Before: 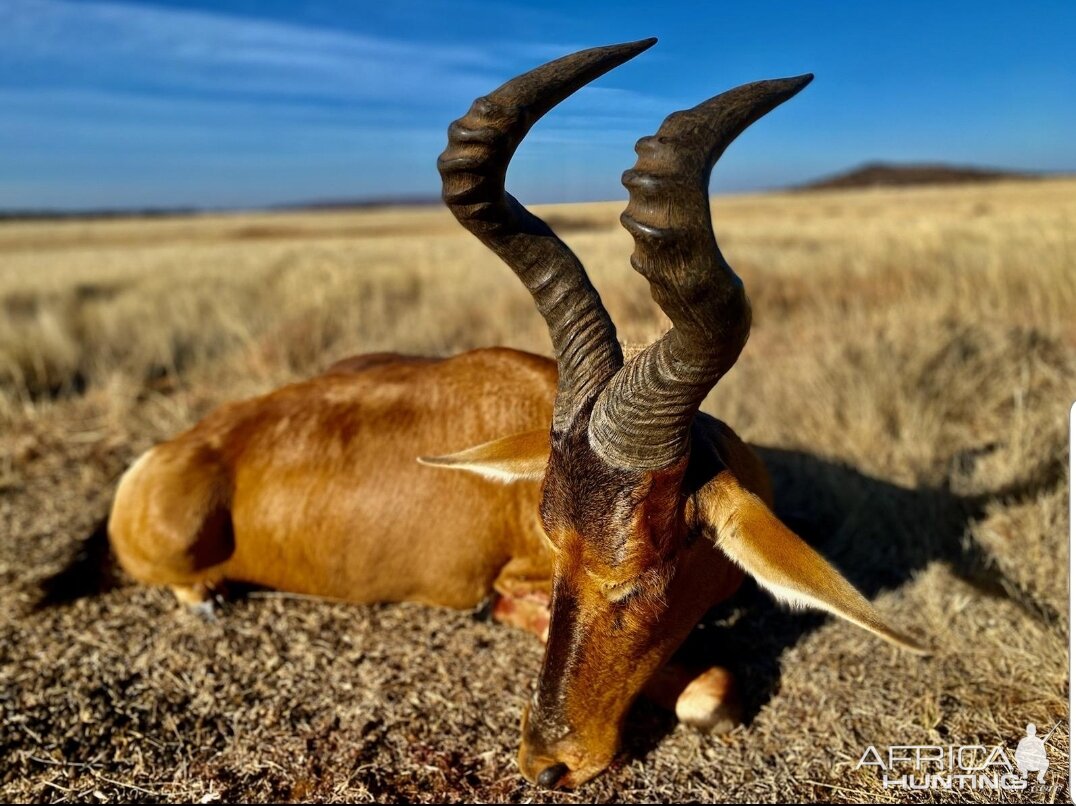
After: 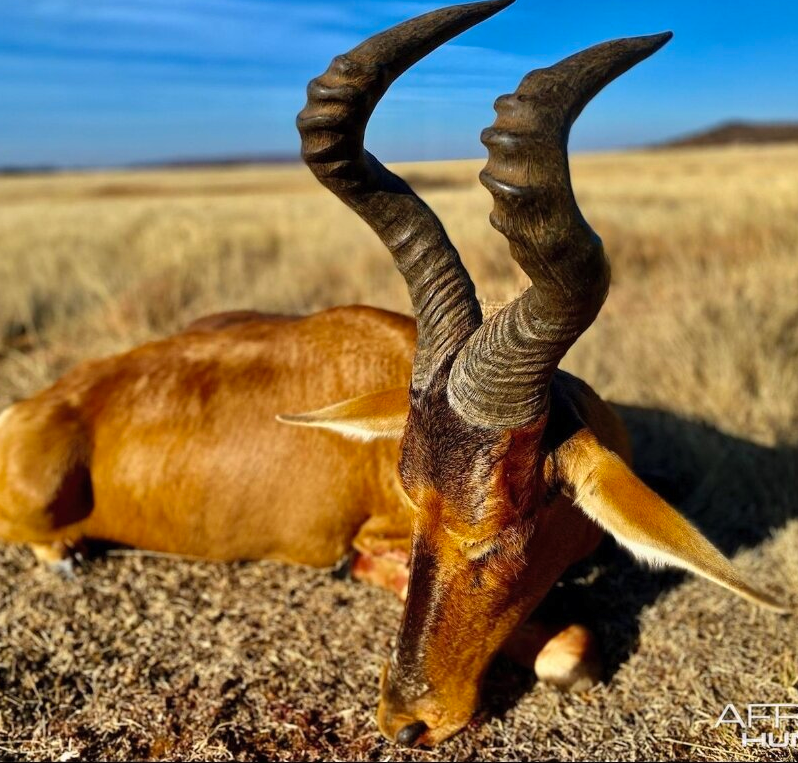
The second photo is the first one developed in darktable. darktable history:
contrast brightness saturation: contrast 0.072, brightness 0.071, saturation 0.175
crop and rotate: left 13.176%, top 5.243%, right 12.59%
